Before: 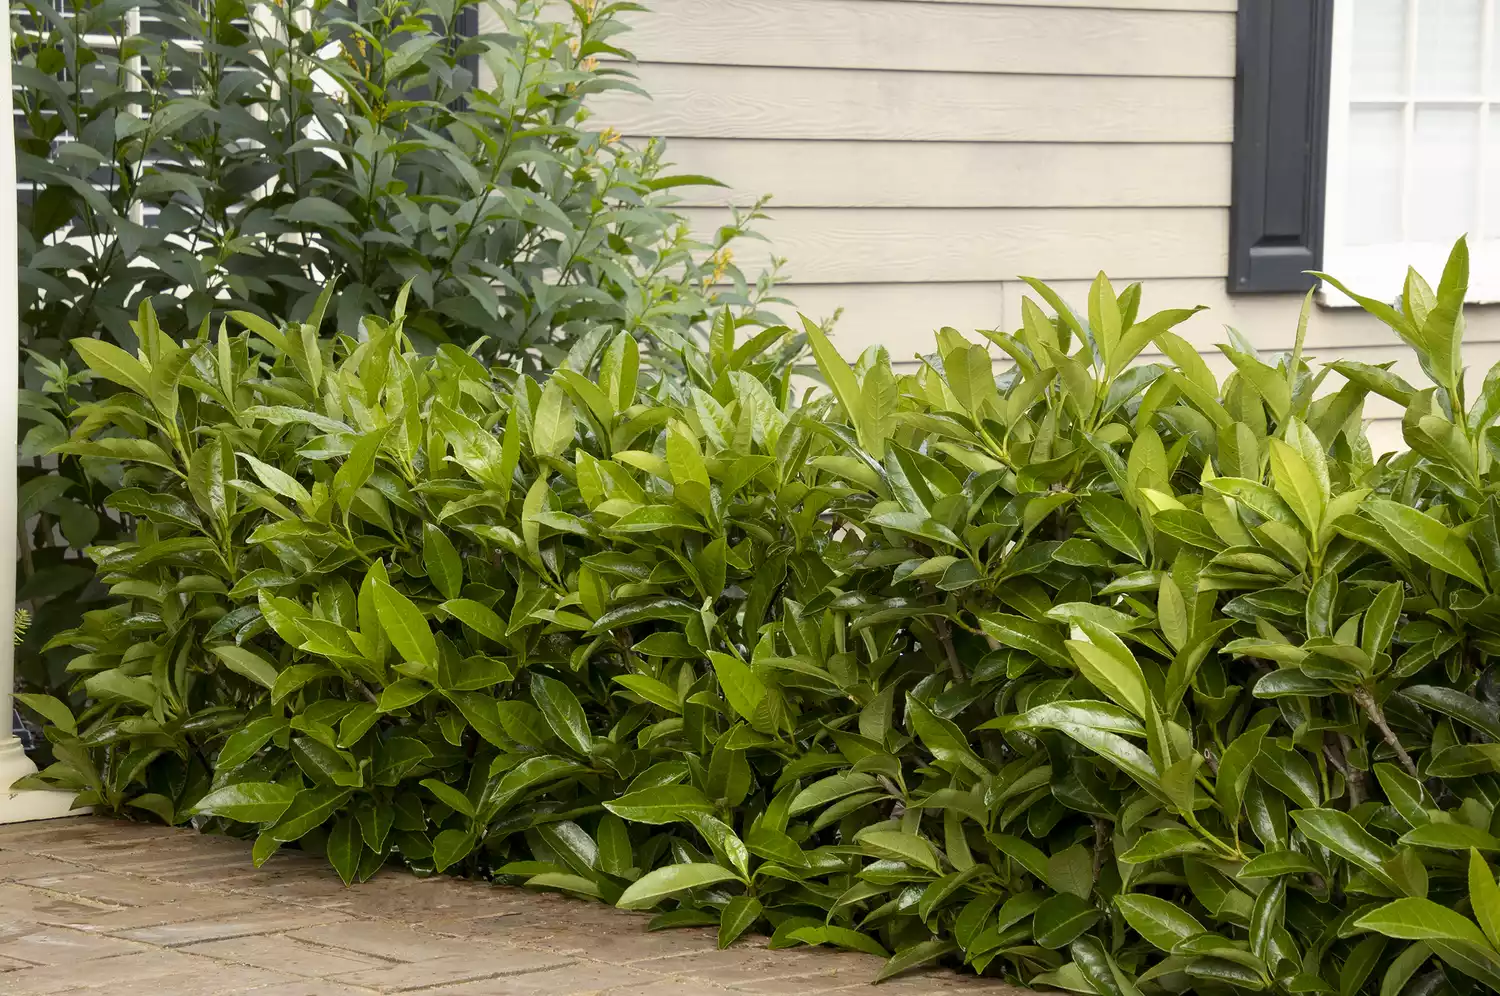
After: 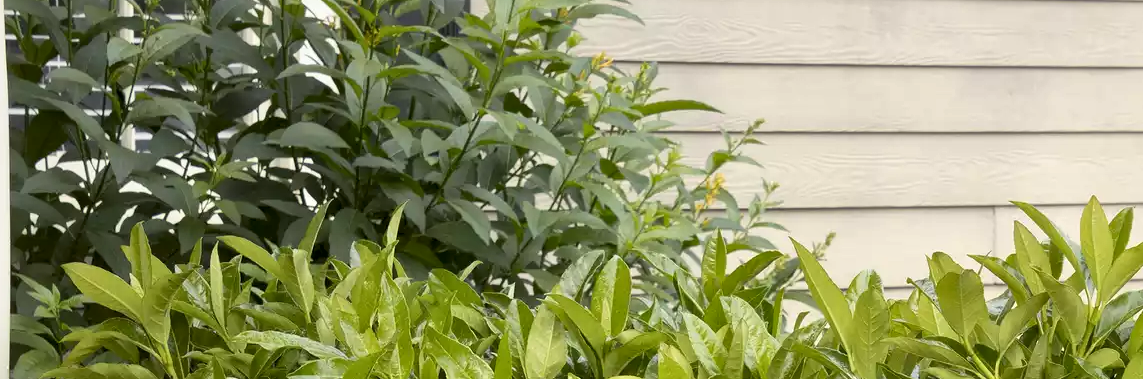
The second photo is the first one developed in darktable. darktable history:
crop: left 0.579%, top 7.627%, right 23.167%, bottom 54.275%
local contrast: mode bilateral grid, contrast 20, coarseness 50, detail 144%, midtone range 0.2
